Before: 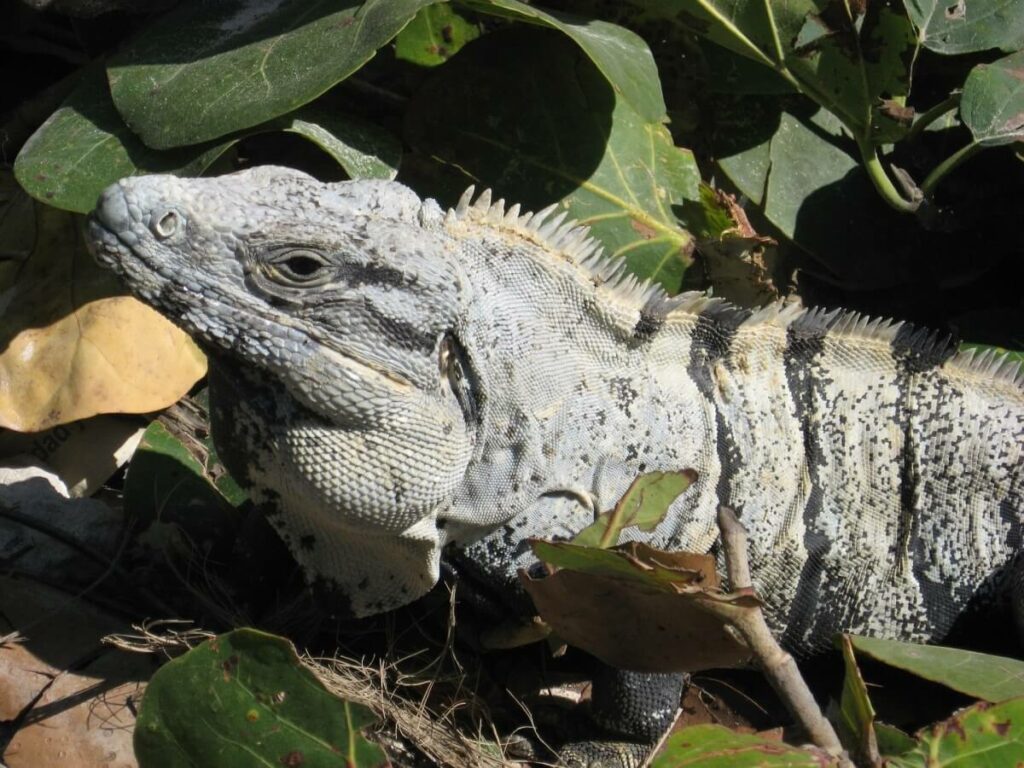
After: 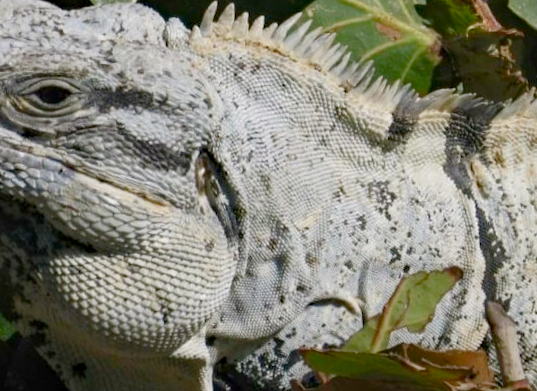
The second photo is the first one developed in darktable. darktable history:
crop and rotate: left 22.13%, top 22.054%, right 22.026%, bottom 22.102%
local contrast: mode bilateral grid, contrast 10, coarseness 25, detail 115%, midtone range 0.2
rotate and perspective: rotation -4.57°, crop left 0.054, crop right 0.944, crop top 0.087, crop bottom 0.914
haze removal: strength 0.29, distance 0.25, compatibility mode true, adaptive false
color balance rgb: shadows lift › chroma 1%, shadows lift › hue 113°, highlights gain › chroma 0.2%, highlights gain › hue 333°, perceptual saturation grading › global saturation 20%, perceptual saturation grading › highlights -50%, perceptual saturation grading › shadows 25%, contrast -10%
color zones: curves: ch0 [(0, 0.444) (0.143, 0.442) (0.286, 0.441) (0.429, 0.441) (0.571, 0.441) (0.714, 0.441) (0.857, 0.442) (1, 0.444)]
base curve: curves: ch0 [(0, 0) (0.297, 0.298) (1, 1)], preserve colors none
